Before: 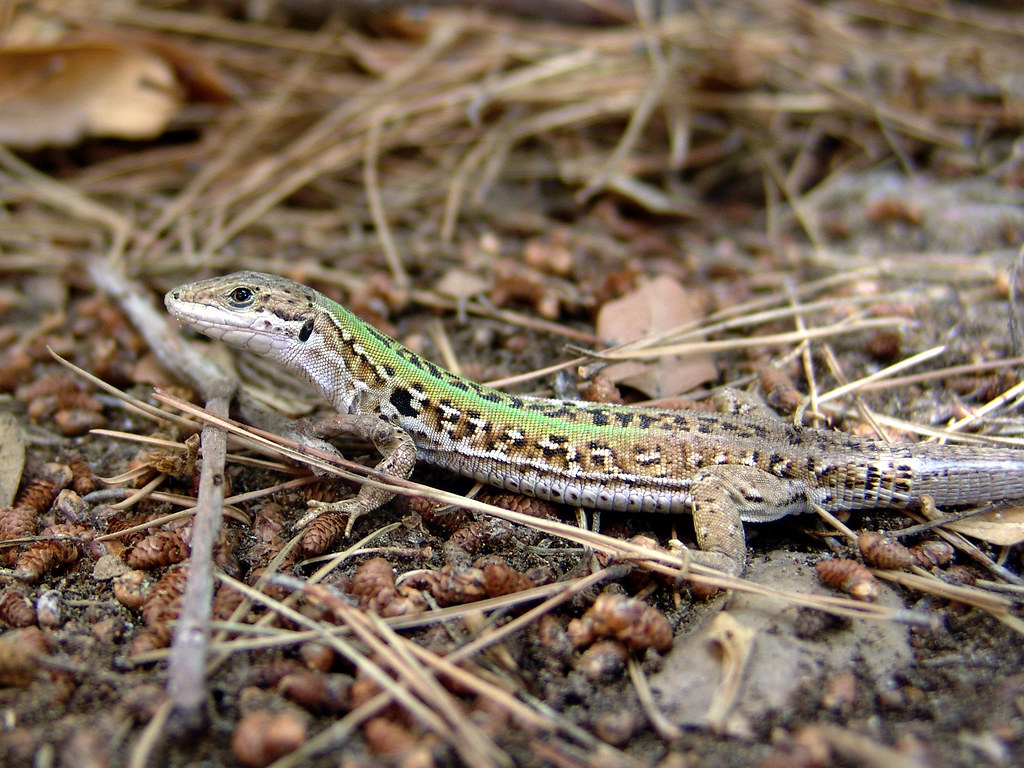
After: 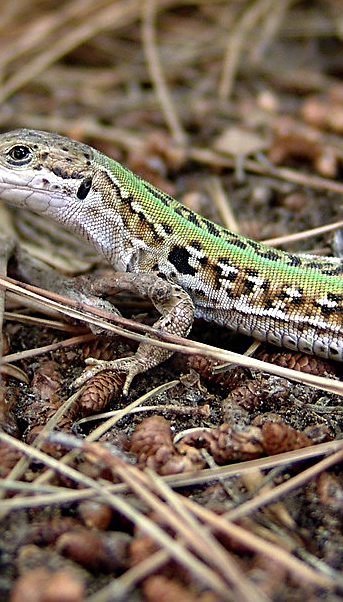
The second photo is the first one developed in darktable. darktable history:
crop and rotate: left 21.77%, top 18.528%, right 44.676%, bottom 2.997%
sharpen: on, module defaults
